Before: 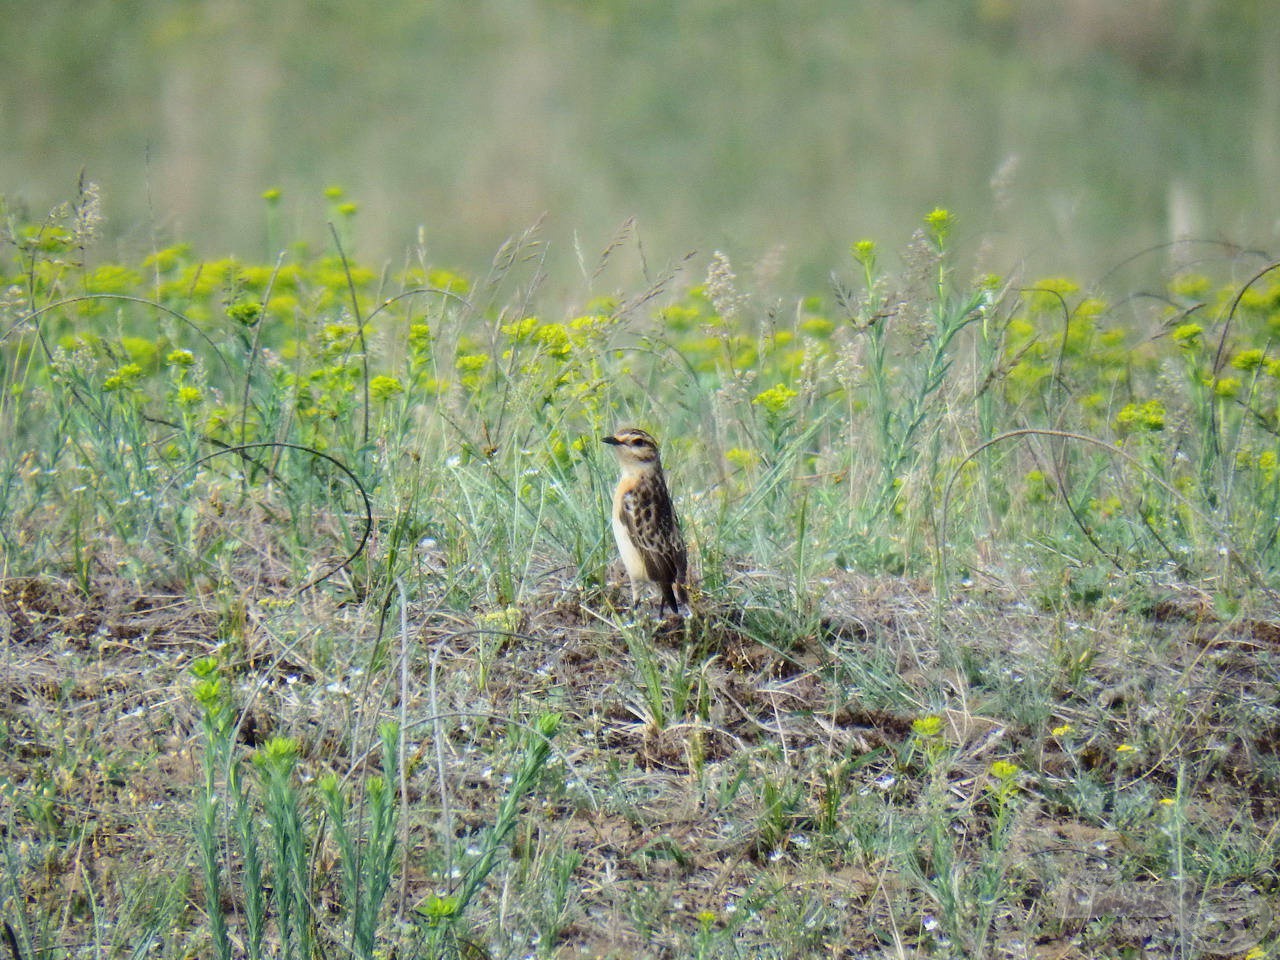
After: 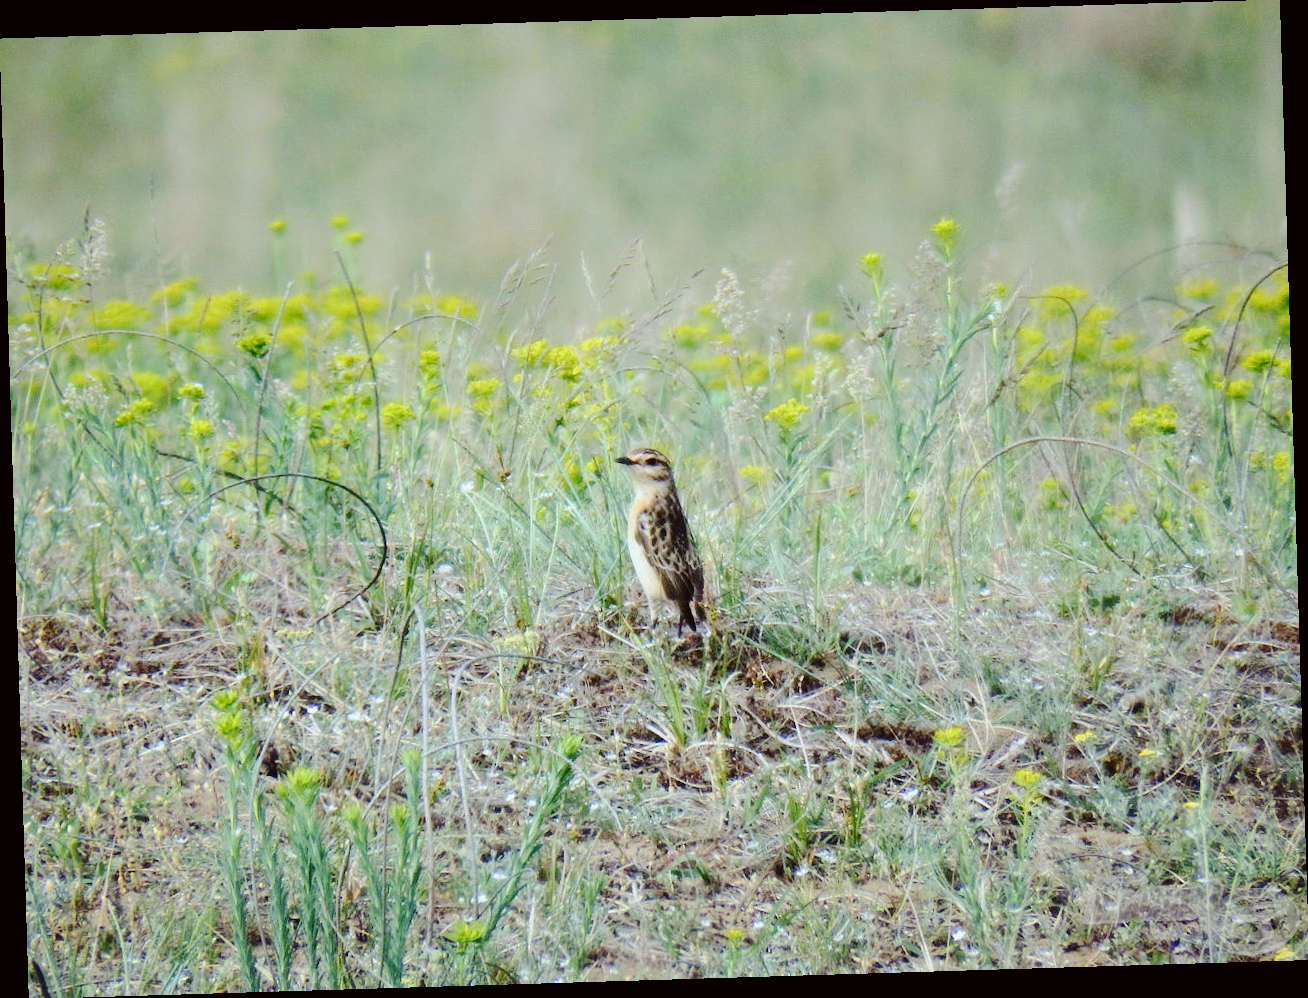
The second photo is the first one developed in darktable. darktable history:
exposure: compensate highlight preservation false
tone curve: curves: ch0 [(0, 0) (0.003, 0.035) (0.011, 0.035) (0.025, 0.035) (0.044, 0.046) (0.069, 0.063) (0.1, 0.084) (0.136, 0.123) (0.177, 0.174) (0.224, 0.232) (0.277, 0.304) (0.335, 0.387) (0.399, 0.476) (0.468, 0.566) (0.543, 0.639) (0.623, 0.714) (0.709, 0.776) (0.801, 0.851) (0.898, 0.921) (1, 1)], preserve colors none
rotate and perspective: rotation -1.75°, automatic cropping off
color correction: highlights a* -2.73, highlights b* -2.09, shadows a* 2.41, shadows b* 2.73
